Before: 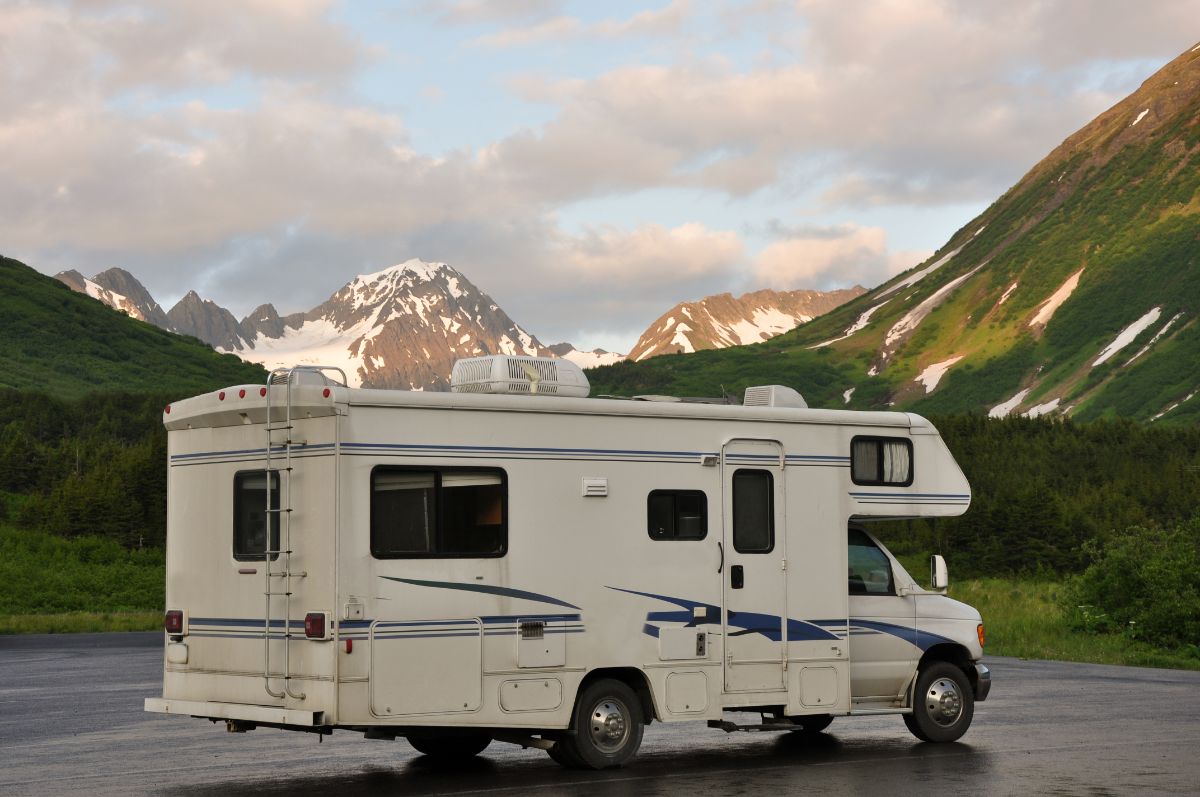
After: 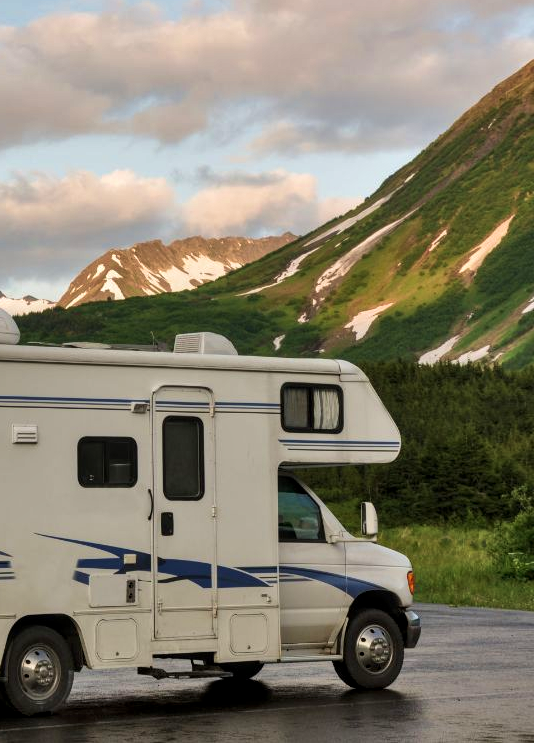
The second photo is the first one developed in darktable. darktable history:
velvia: on, module defaults
local contrast: detail 130%
shadows and highlights: low approximation 0.01, soften with gaussian
crop: left 47.541%, top 6.677%, right 7.954%
